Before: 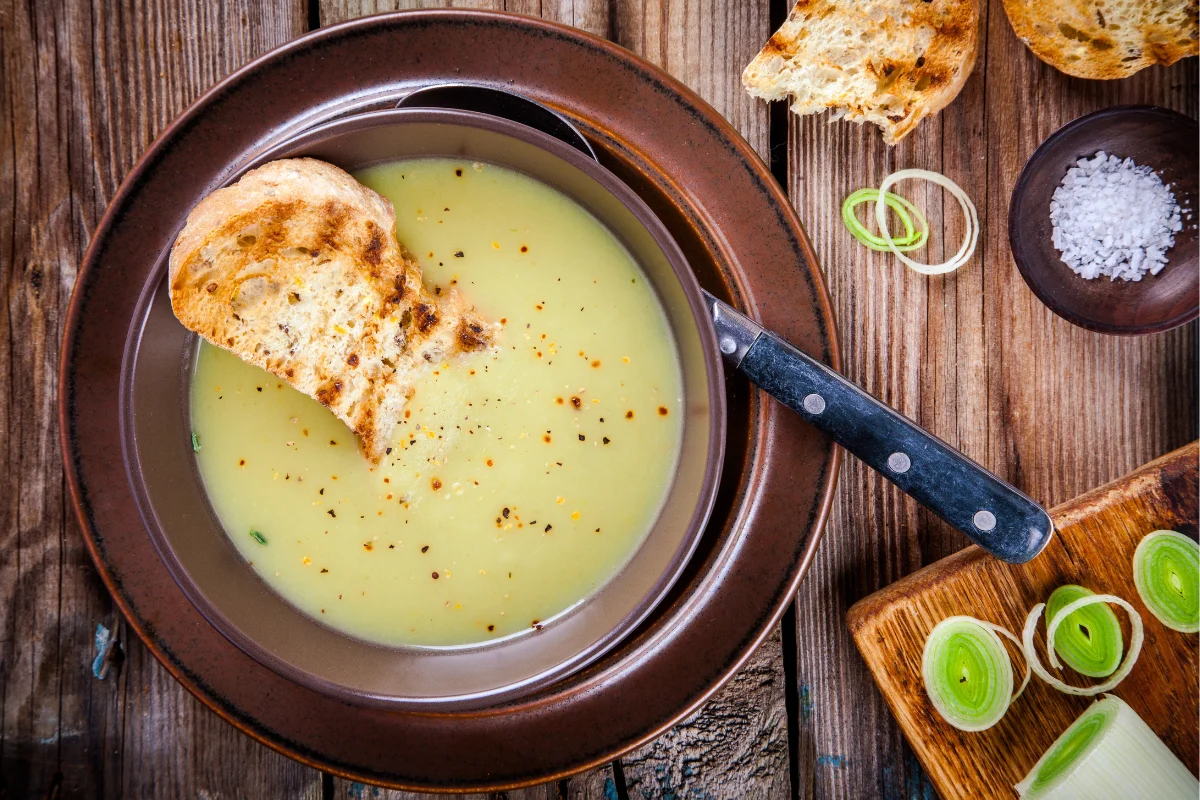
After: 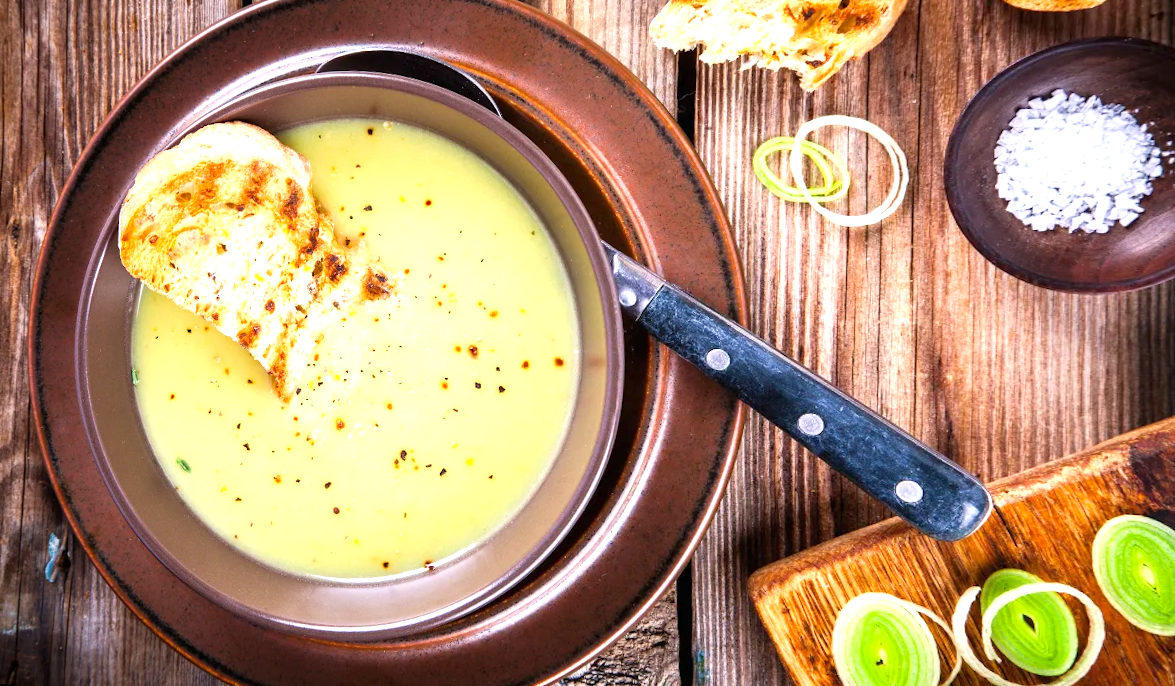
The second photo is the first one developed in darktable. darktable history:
exposure: black level correction 0, exposure 1 EV, compensate exposure bias true, compensate highlight preservation false
rotate and perspective: rotation 1.69°, lens shift (vertical) -0.023, lens shift (horizontal) -0.291, crop left 0.025, crop right 0.988, crop top 0.092, crop bottom 0.842
color zones: curves: ch1 [(0, 0.513) (0.143, 0.524) (0.286, 0.511) (0.429, 0.506) (0.571, 0.503) (0.714, 0.503) (0.857, 0.508) (1, 0.513)]
